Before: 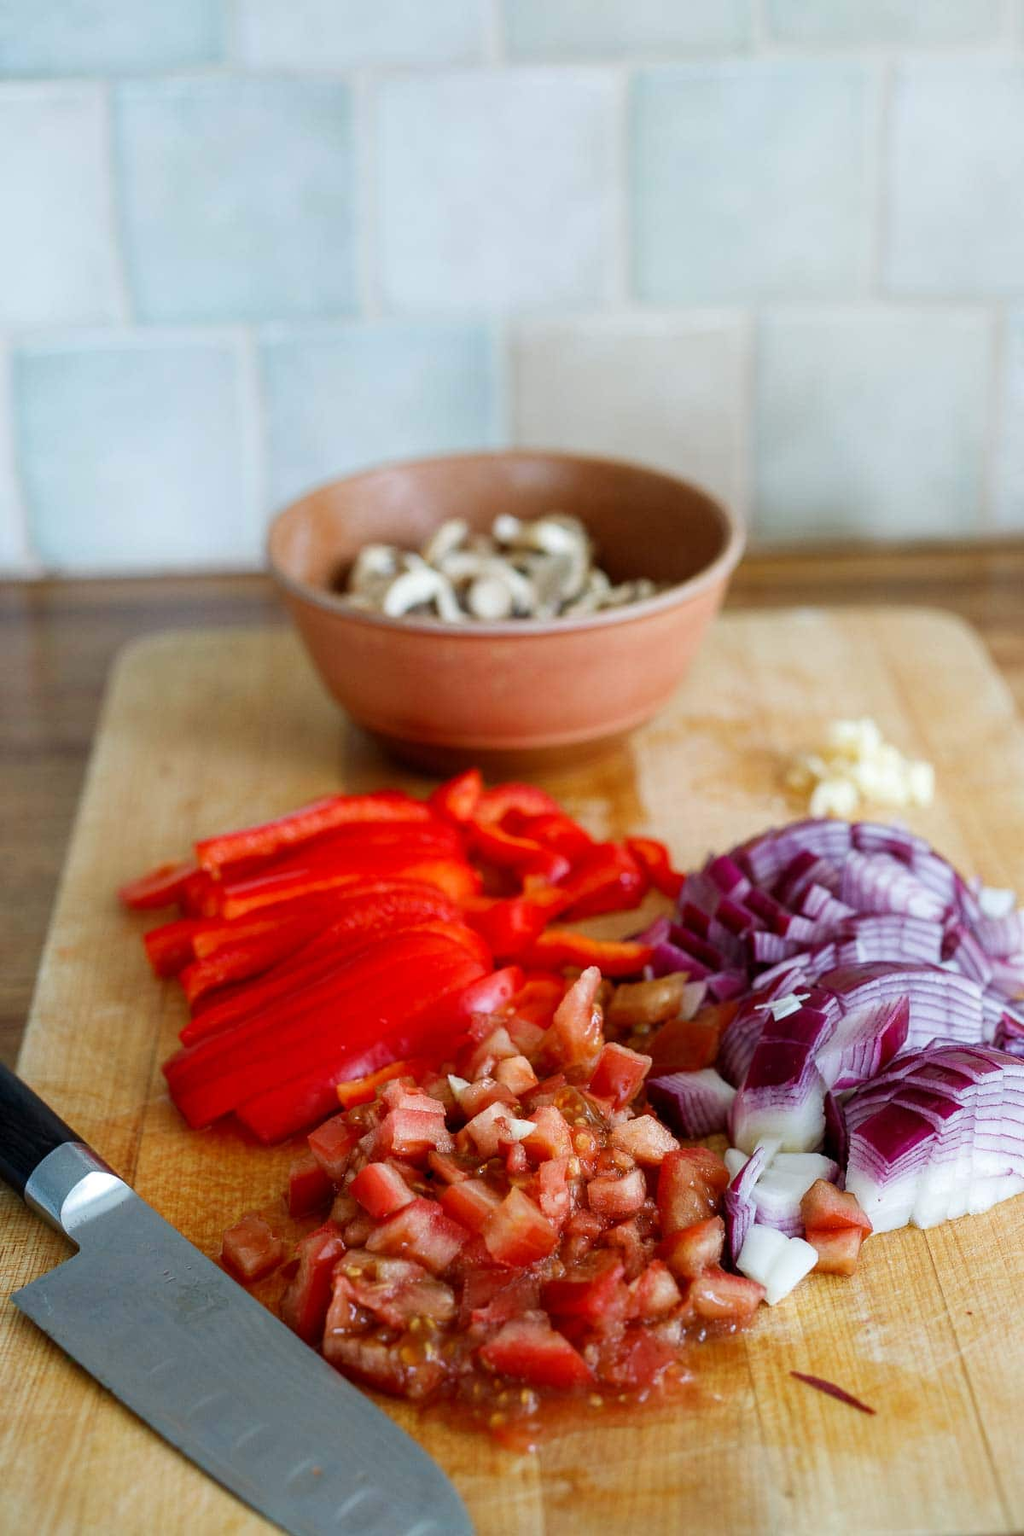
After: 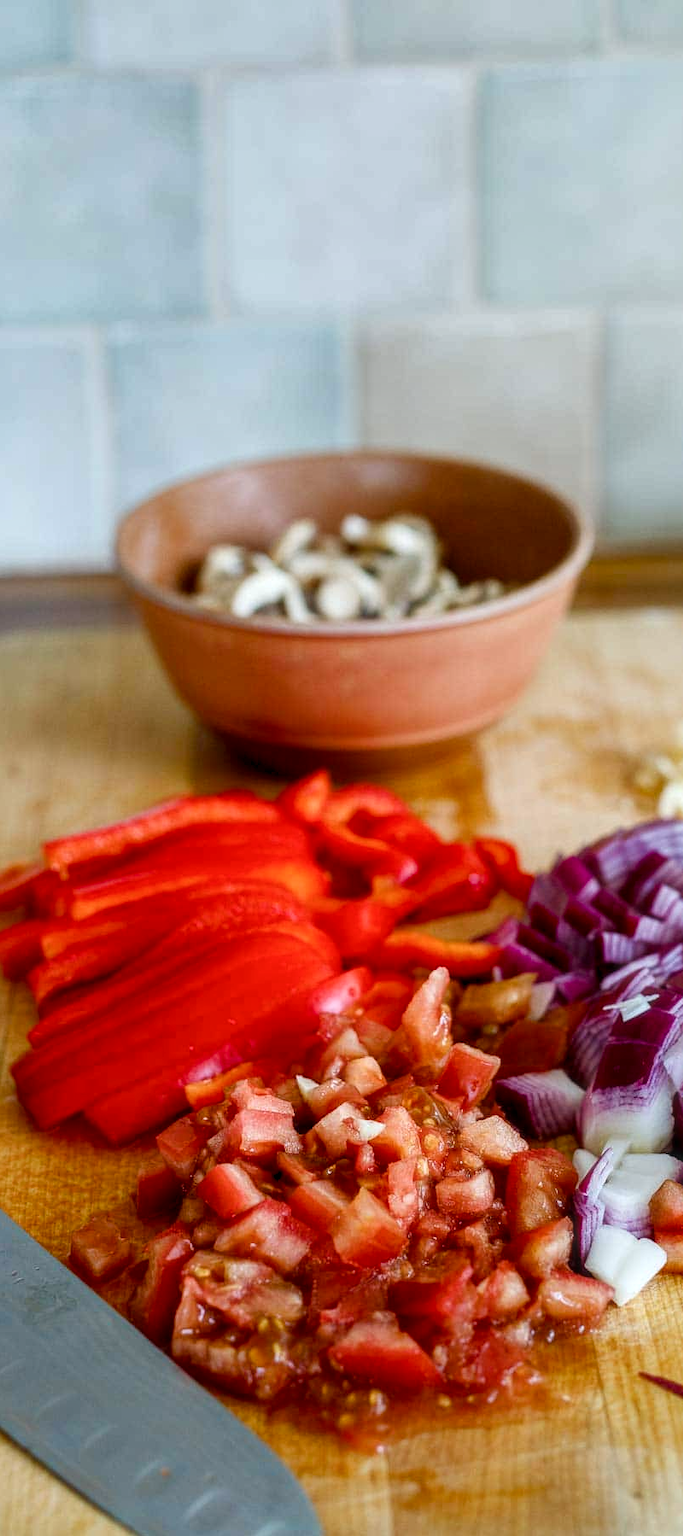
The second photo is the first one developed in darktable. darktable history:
crop and rotate: left 14.913%, right 18.344%
haze removal: strength -0.107, compatibility mode true, adaptive false
color balance rgb: perceptual saturation grading › global saturation 0.151%, perceptual saturation grading › highlights -15.888%, perceptual saturation grading › shadows 24.762%, global vibrance 34.55%
local contrast: detail 130%
shadows and highlights: shadows 49.19, highlights -41.9, shadows color adjustment 99.17%, highlights color adjustment 0.348%, soften with gaussian
